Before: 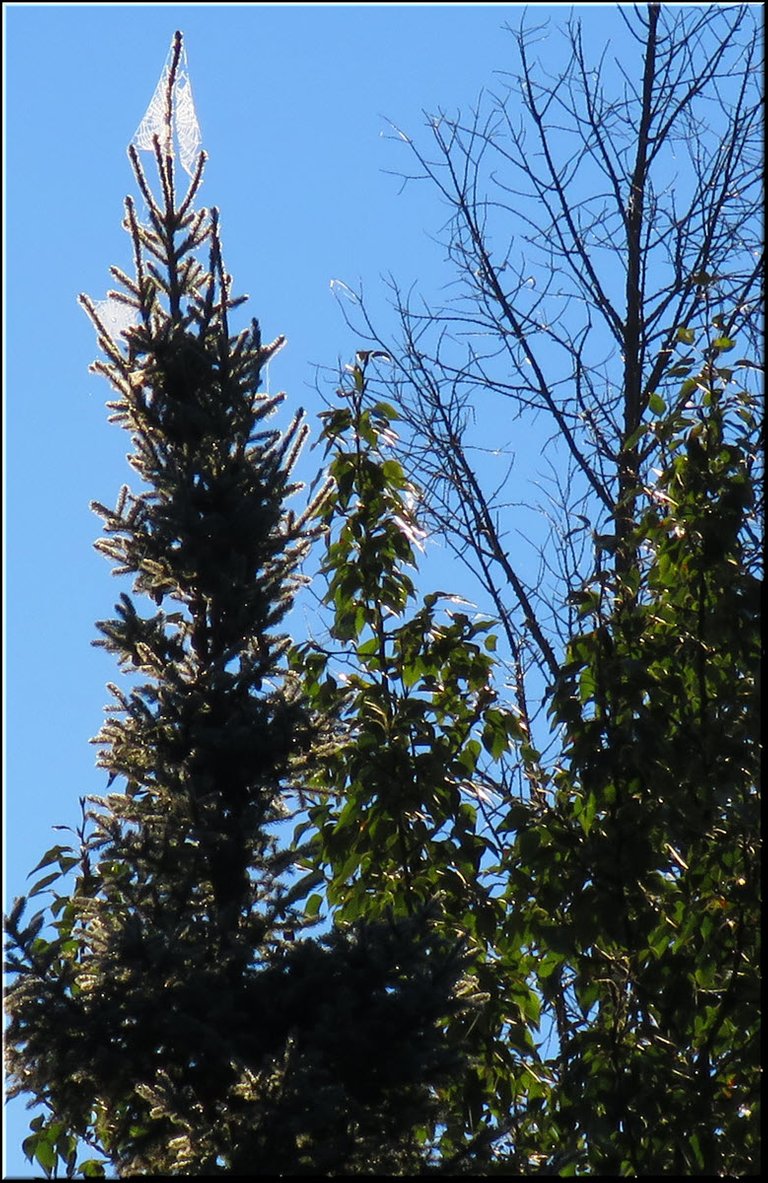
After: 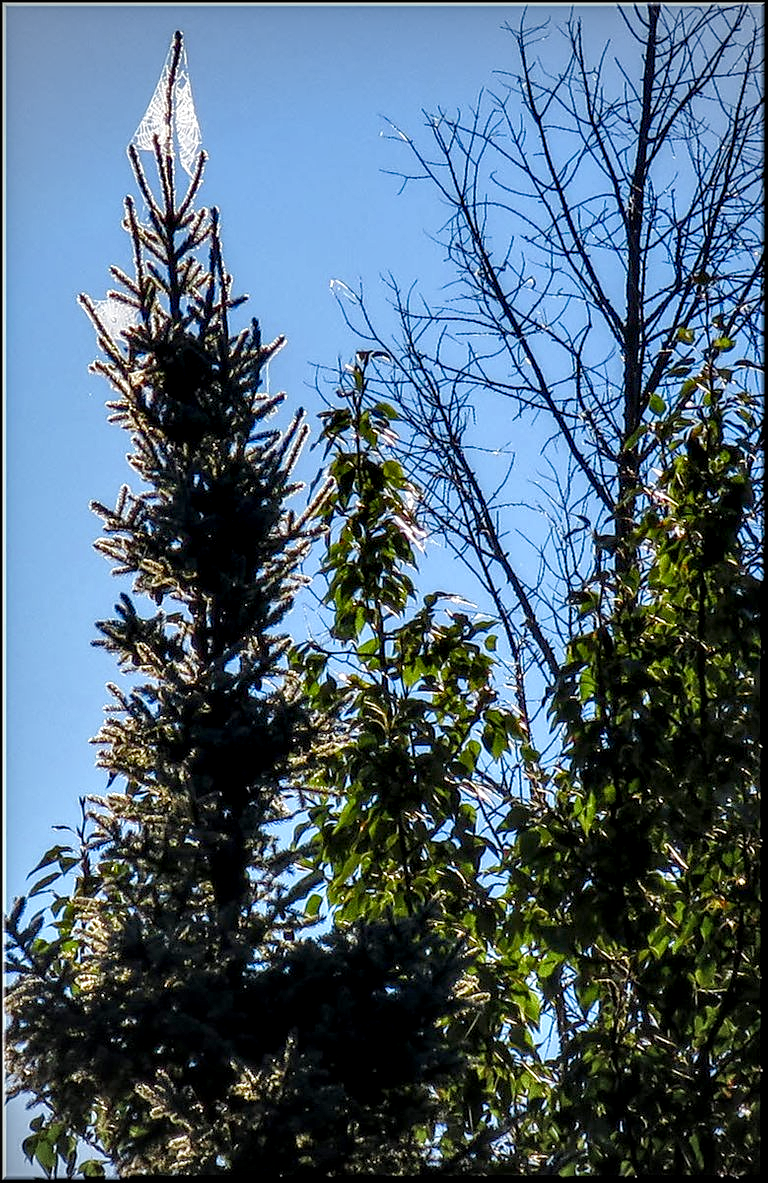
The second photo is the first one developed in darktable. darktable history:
sharpen: radius 1.816, amount 0.396, threshold 1.173
local contrast: highlights 19%, detail 185%
color balance rgb: perceptual saturation grading › global saturation 20%, perceptual saturation grading › highlights -50.537%, perceptual saturation grading › shadows 30.866%, perceptual brilliance grading › mid-tones 9.651%, perceptual brilliance grading › shadows 15.726%
vignetting: on, module defaults
